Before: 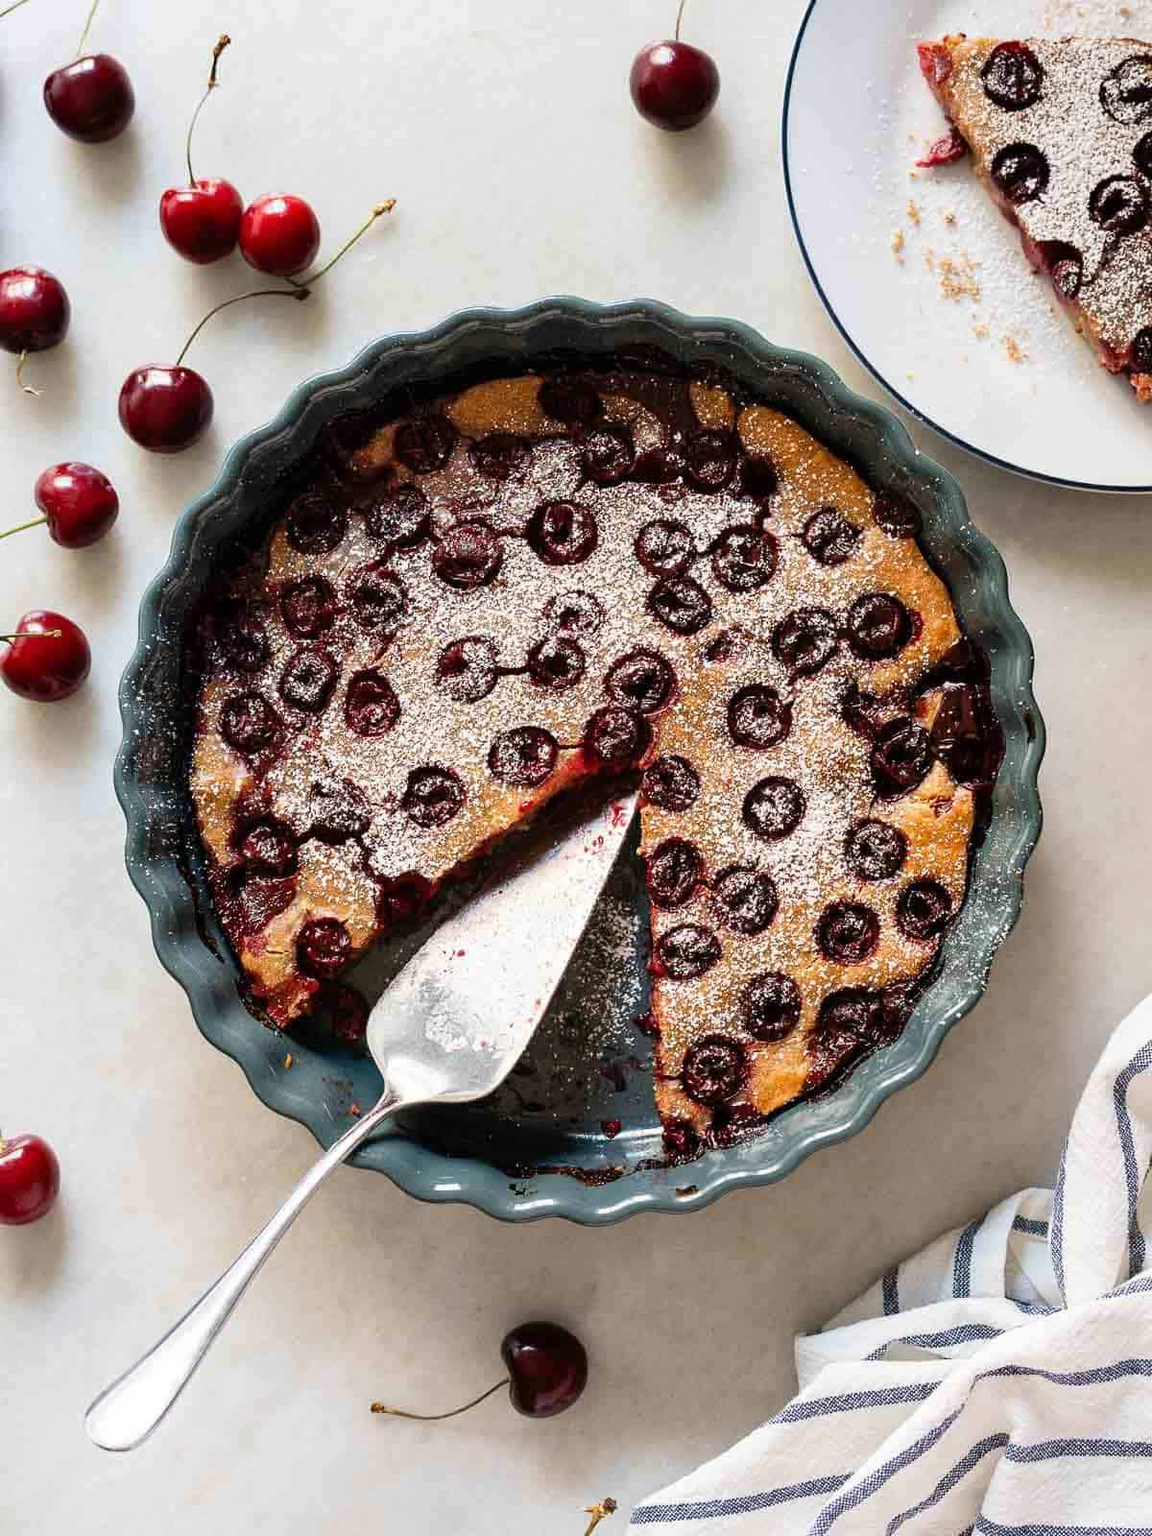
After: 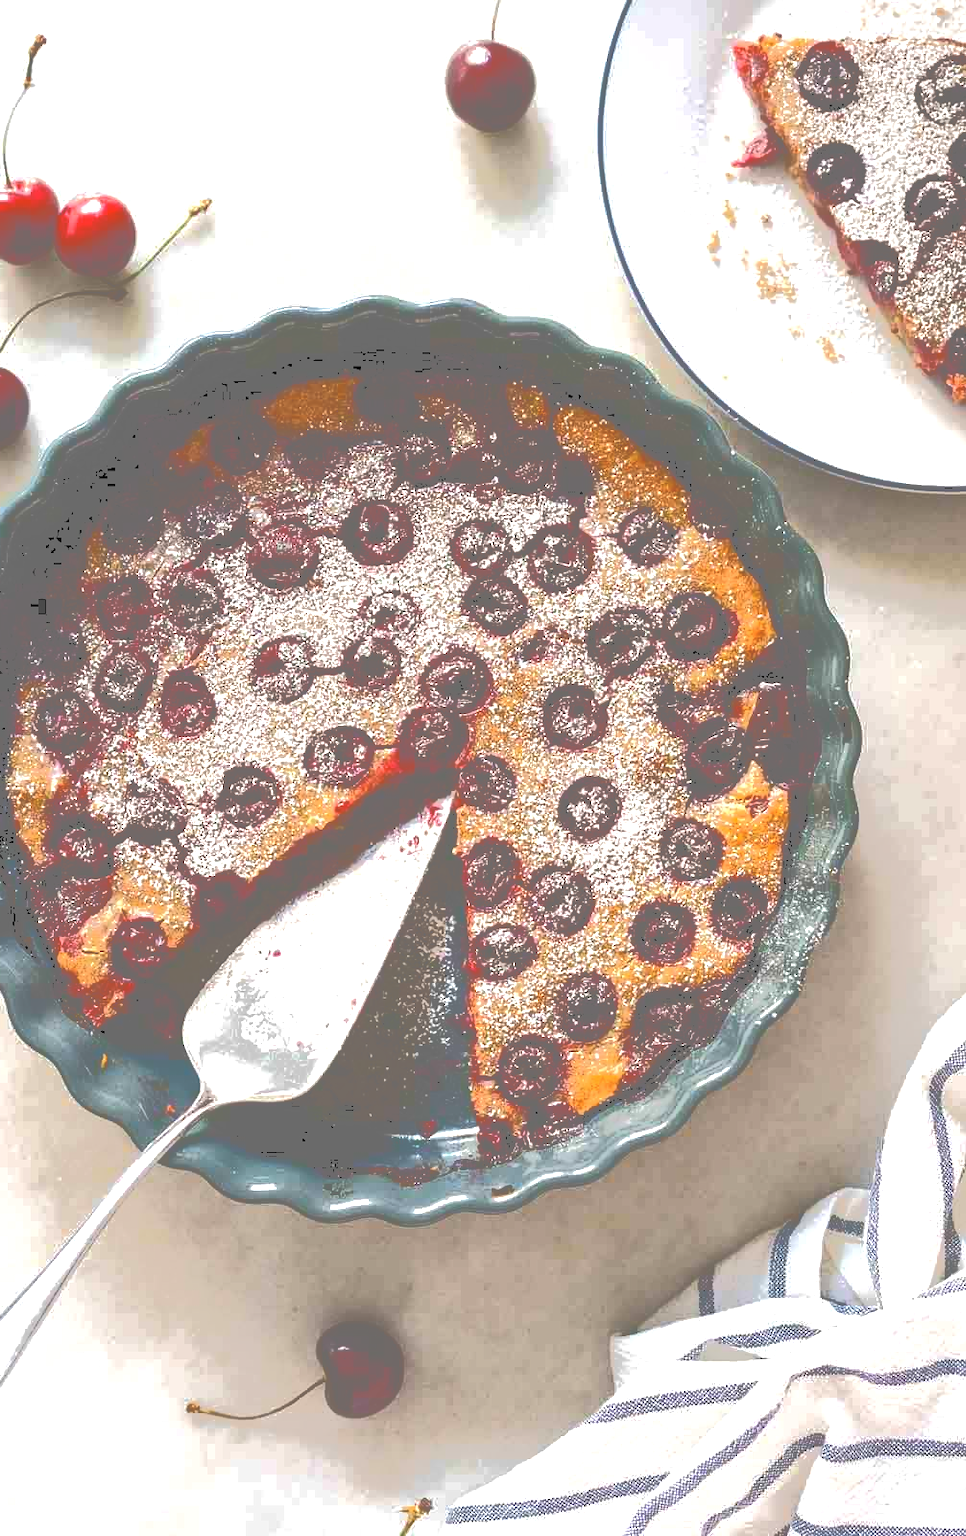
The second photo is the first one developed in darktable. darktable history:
tone equalizer: -8 EV -0.758 EV, -7 EV -0.676 EV, -6 EV -0.628 EV, -5 EV -0.391 EV, -3 EV 0.389 EV, -2 EV 0.6 EV, -1 EV 0.678 EV, +0 EV 0.72 EV, edges refinement/feathering 500, mask exposure compensation -1.57 EV, preserve details no
crop: left 16.003%
exposure: exposure -0.047 EV, compensate exposure bias true, compensate highlight preservation false
tone curve: curves: ch0 [(0, 0) (0.003, 0.449) (0.011, 0.449) (0.025, 0.449) (0.044, 0.45) (0.069, 0.453) (0.1, 0.453) (0.136, 0.455) (0.177, 0.458) (0.224, 0.462) (0.277, 0.47) (0.335, 0.491) (0.399, 0.522) (0.468, 0.561) (0.543, 0.619) (0.623, 0.69) (0.709, 0.756) (0.801, 0.802) (0.898, 0.825) (1, 1)], color space Lab, independent channels, preserve colors none
